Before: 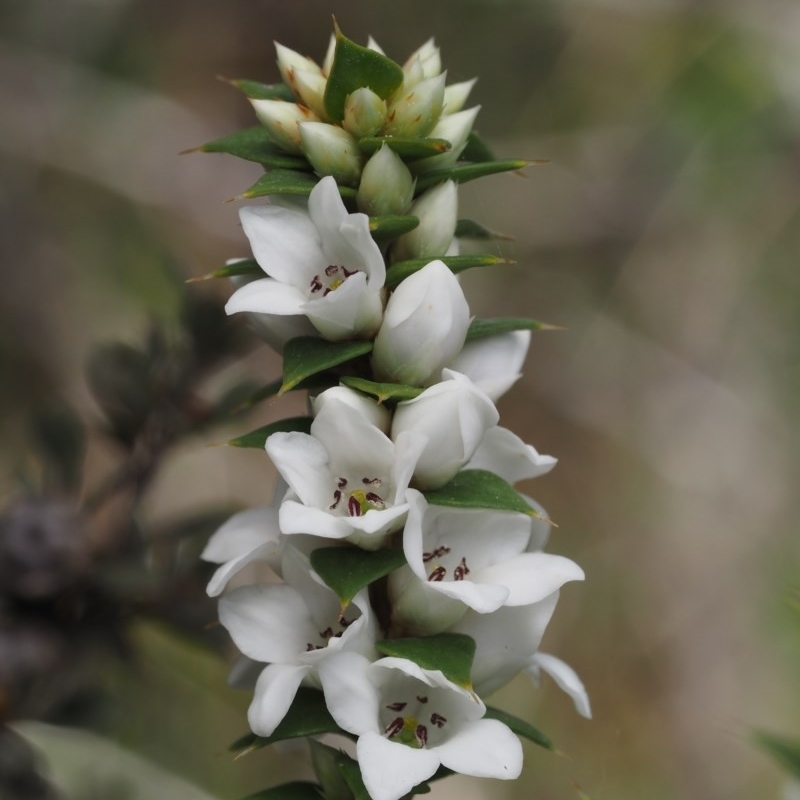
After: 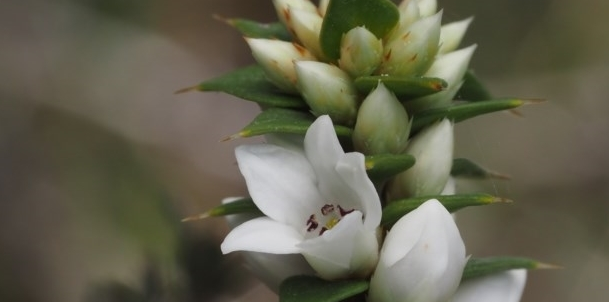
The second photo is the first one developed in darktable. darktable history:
crop: left 0.538%, top 7.635%, right 23.299%, bottom 54.521%
